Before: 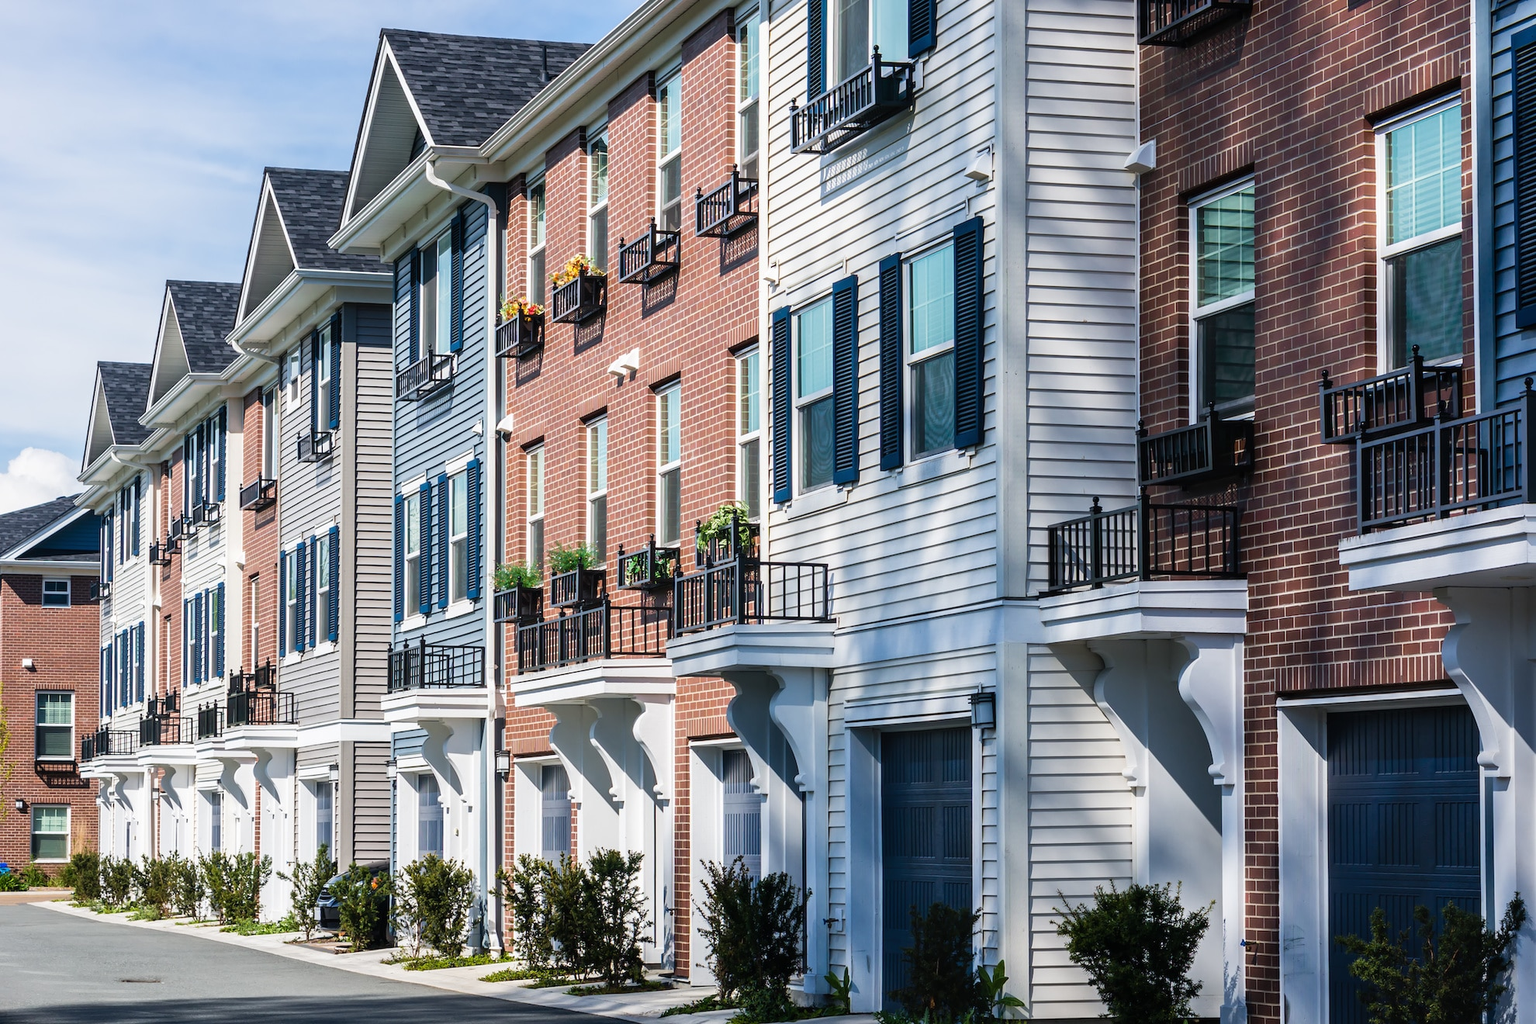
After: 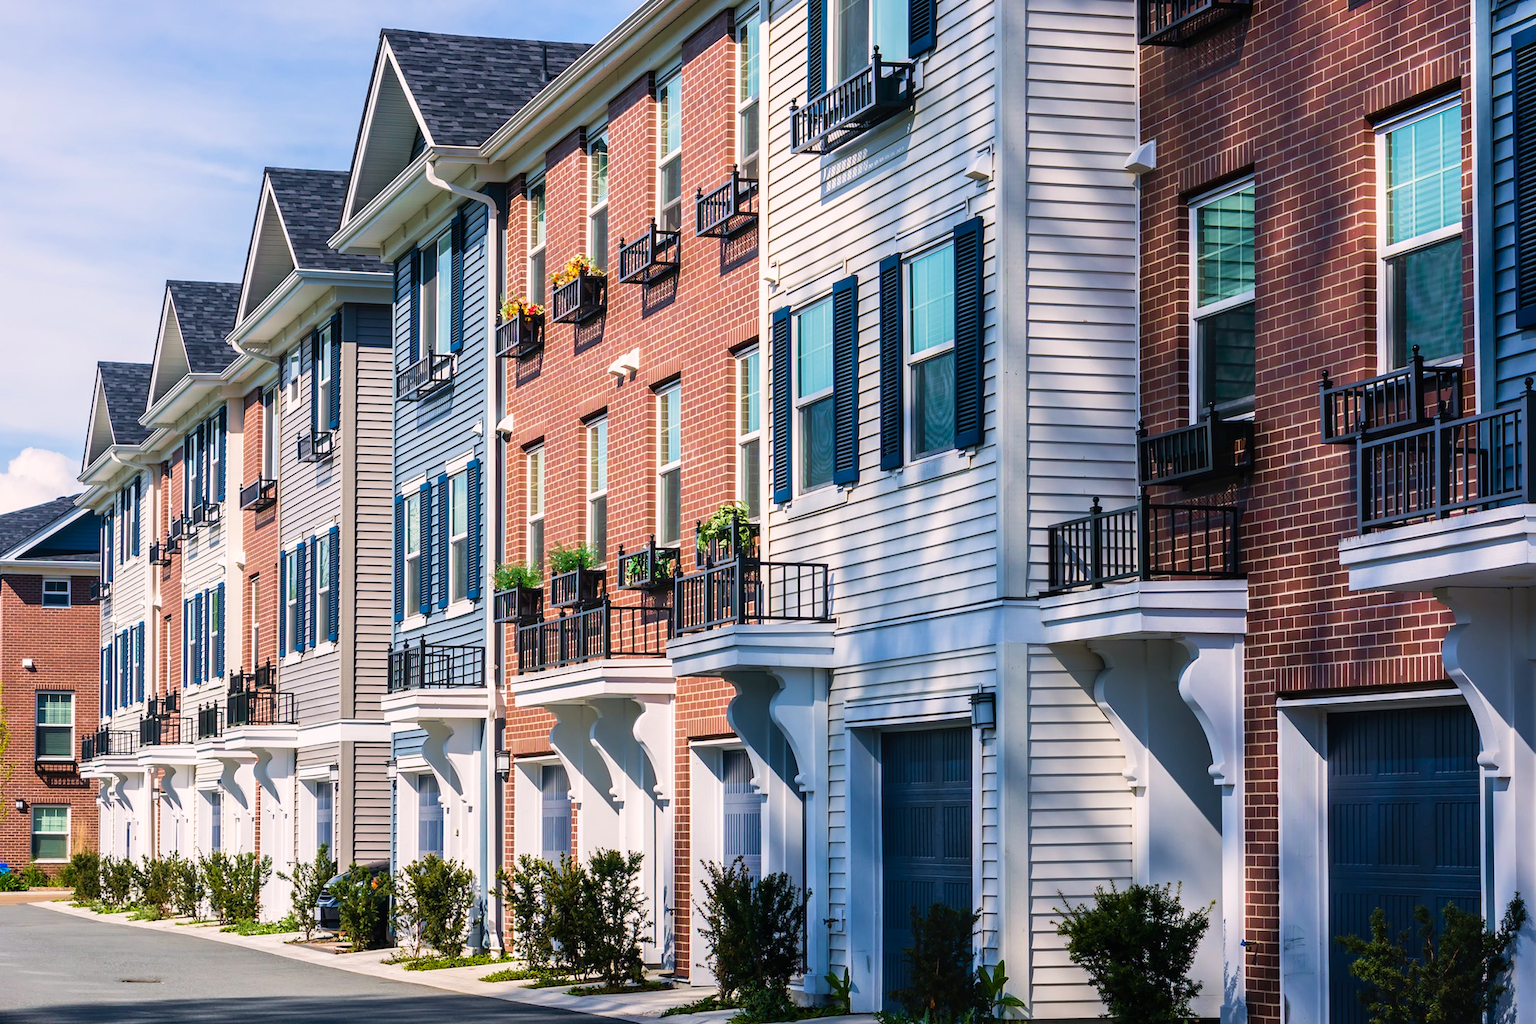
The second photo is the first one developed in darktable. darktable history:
exposure: compensate highlight preservation false
color correction: highlights a* 3.22, highlights b* 1.93, saturation 1.19
velvia: on, module defaults
